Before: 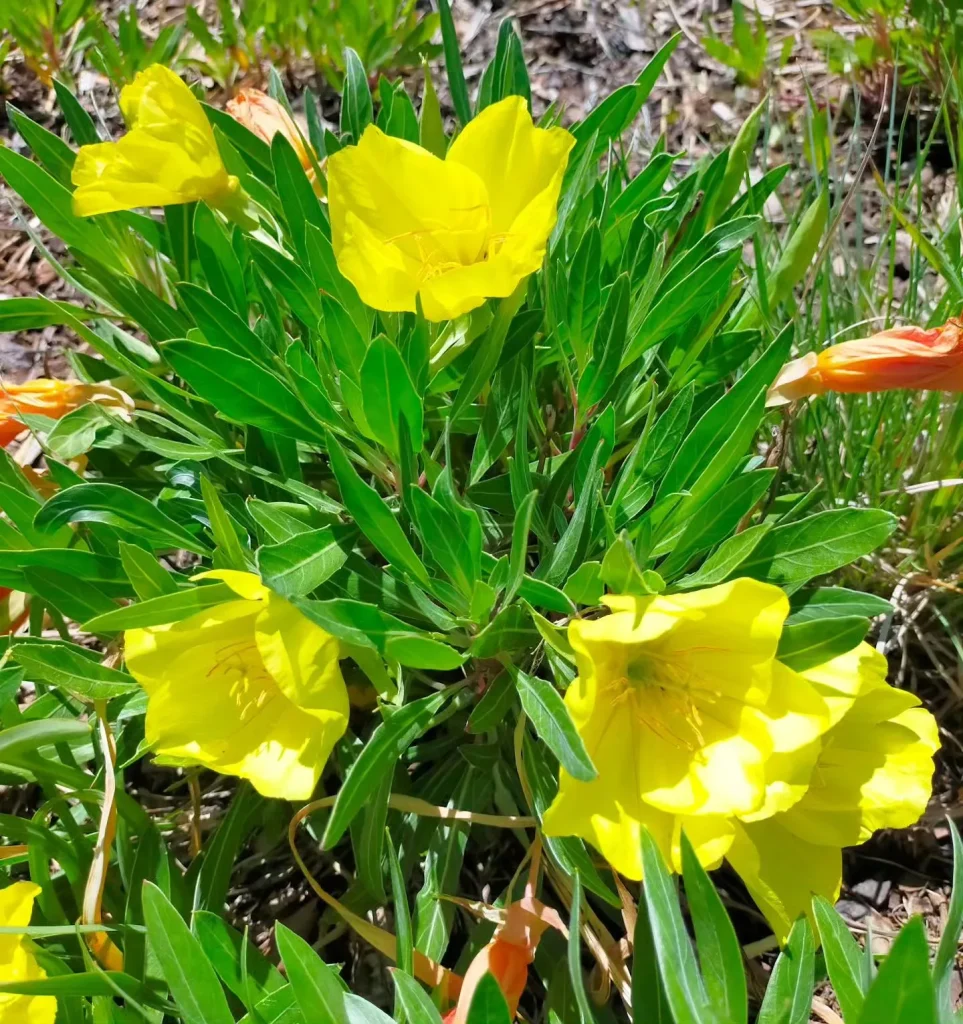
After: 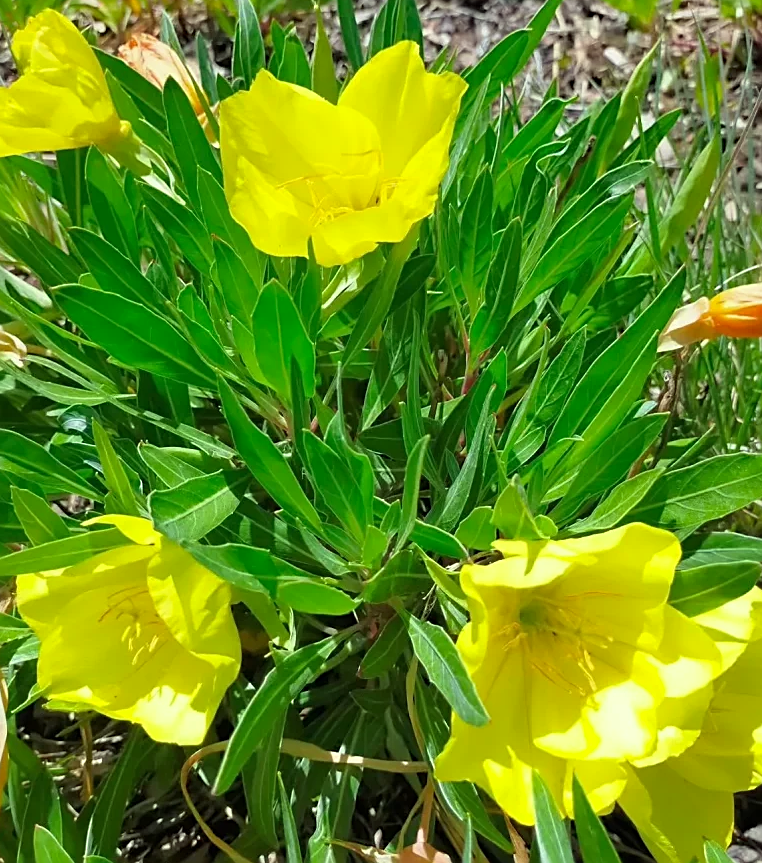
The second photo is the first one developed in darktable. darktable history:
crop: left 11.225%, top 5.381%, right 9.565%, bottom 10.314%
color correction: highlights a* -4.73, highlights b* 5.06, saturation 0.97
sharpen: on, module defaults
